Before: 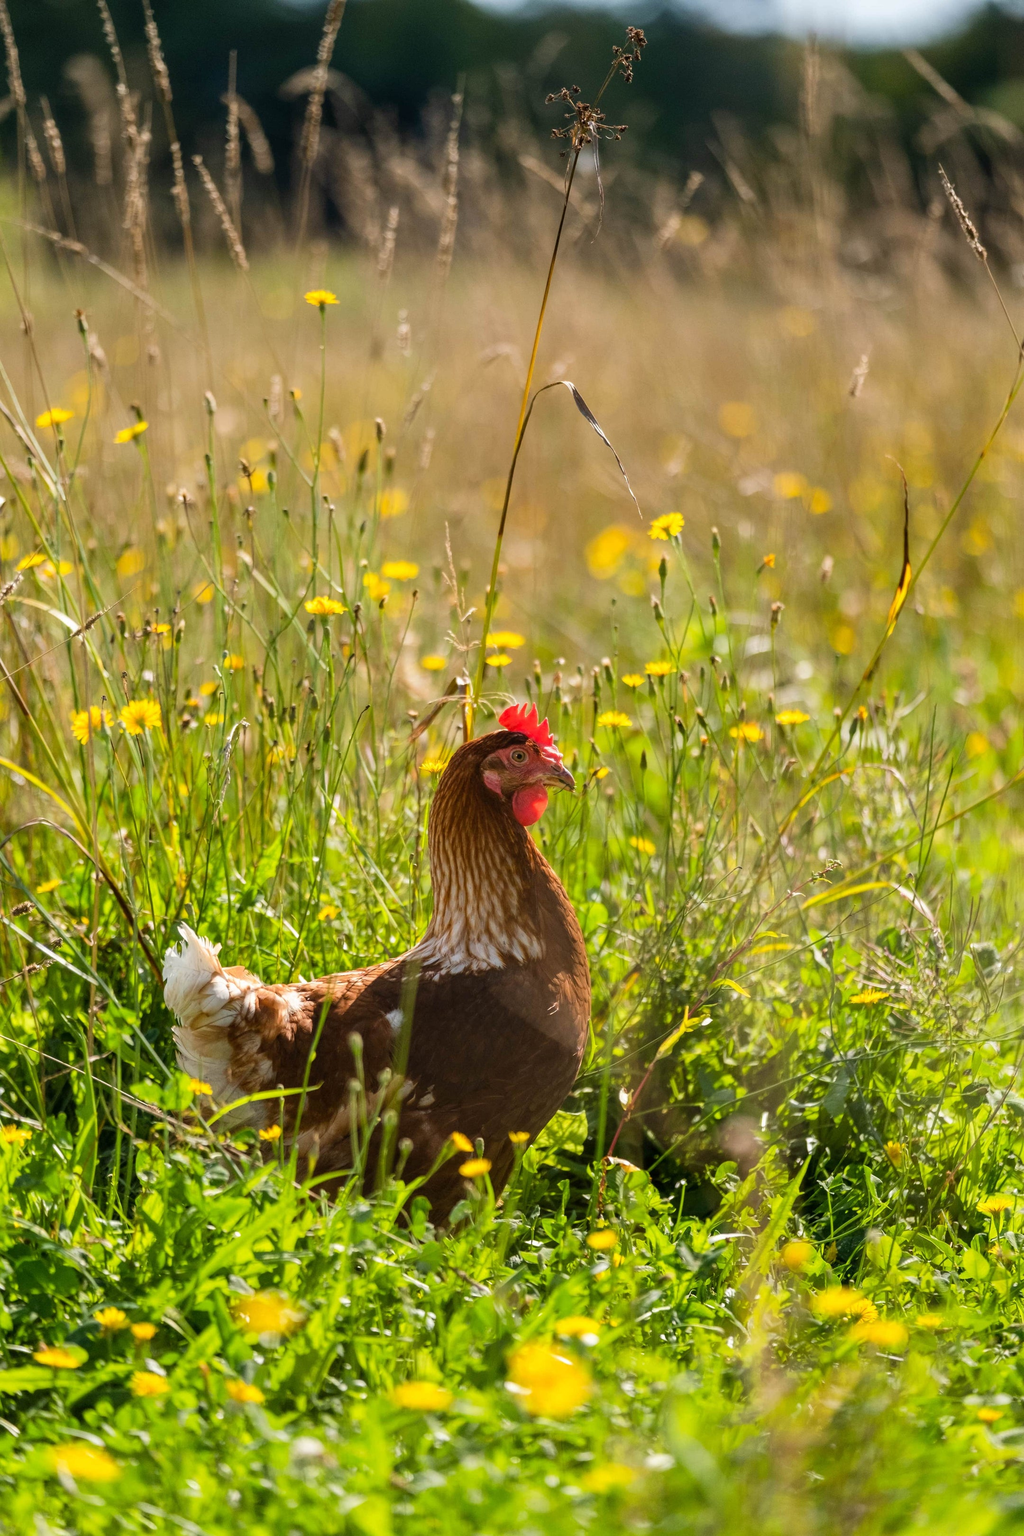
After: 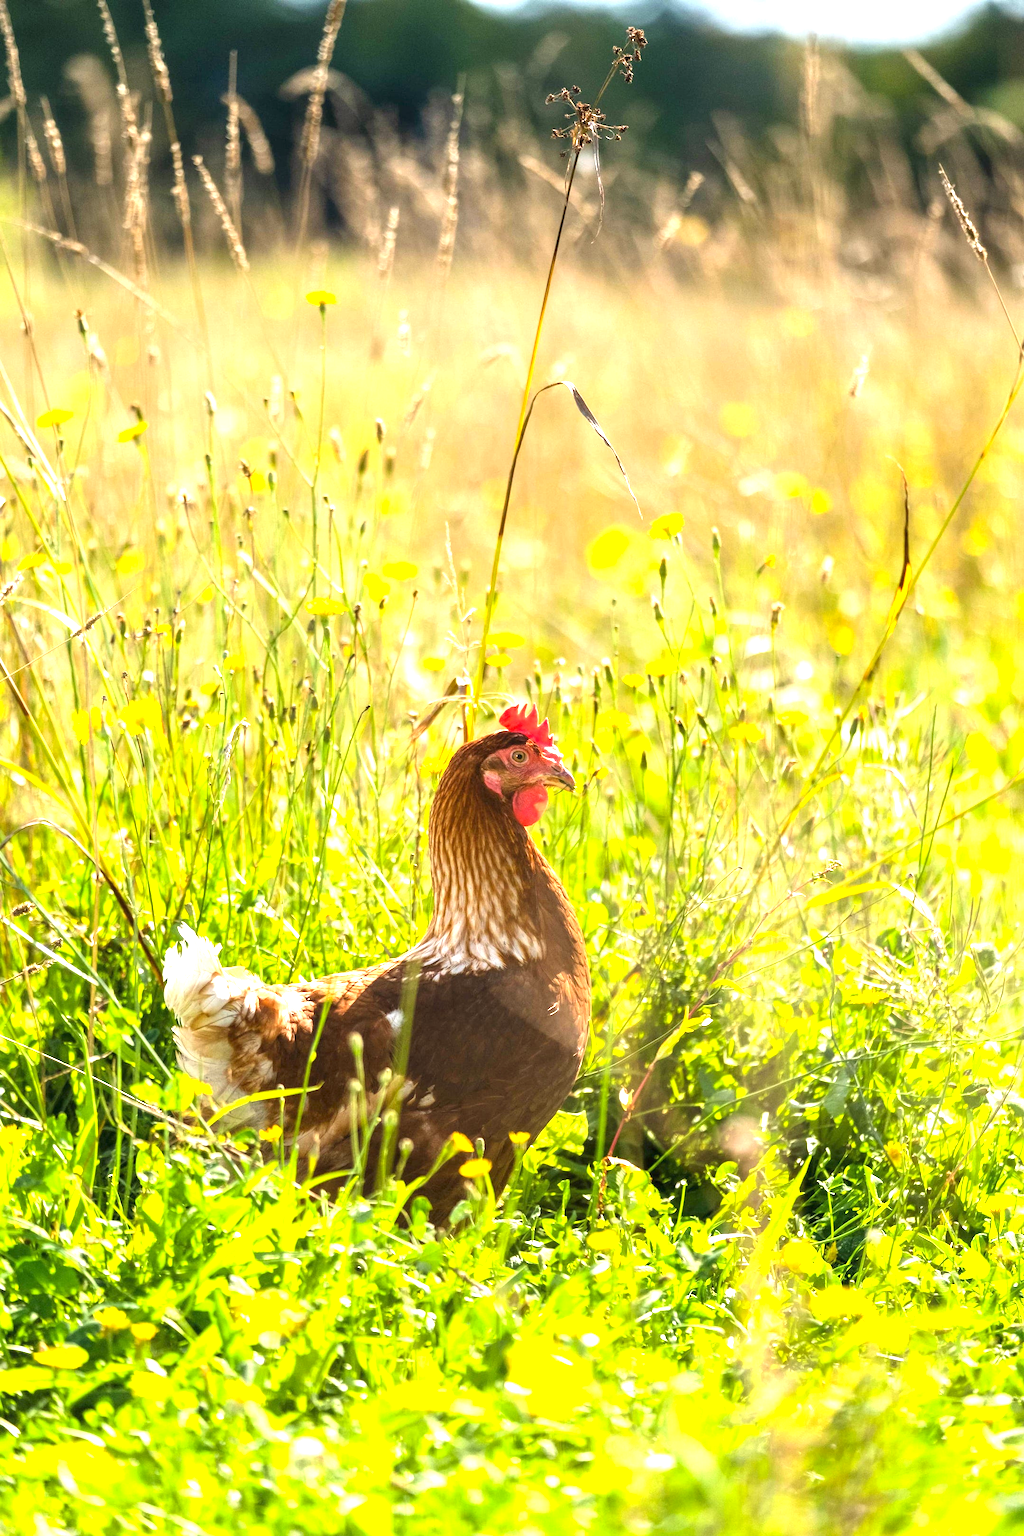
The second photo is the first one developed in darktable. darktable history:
color correction: highlights b* 3
exposure: black level correction 0, exposure 1.5 EV, compensate exposure bias true, compensate highlight preservation false
